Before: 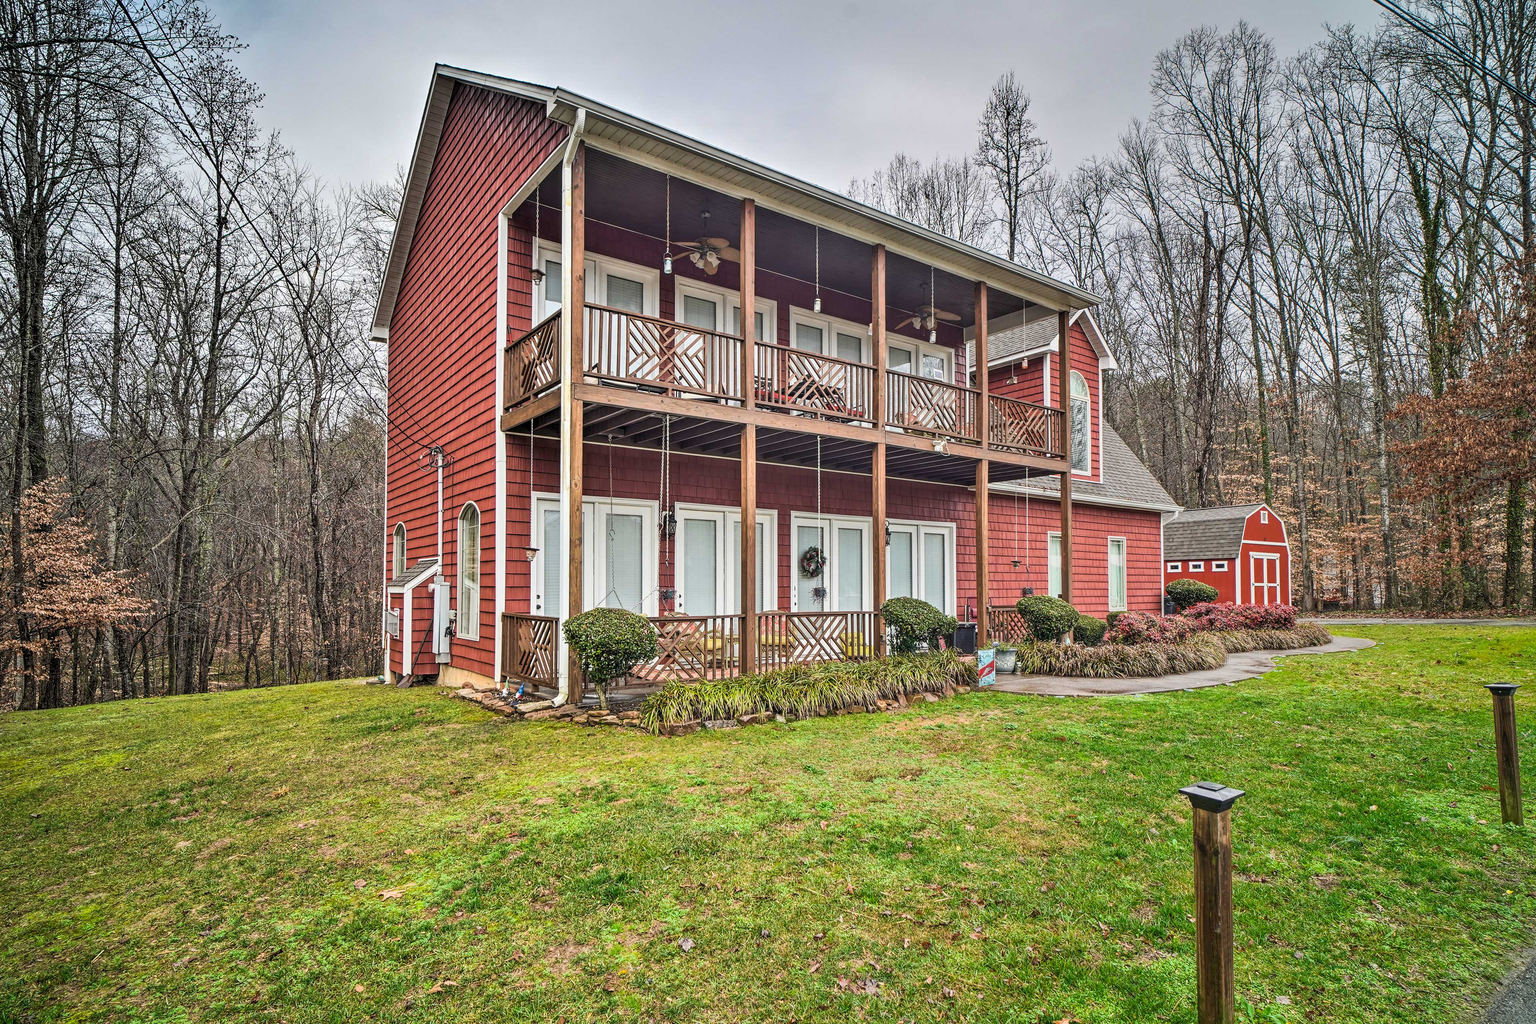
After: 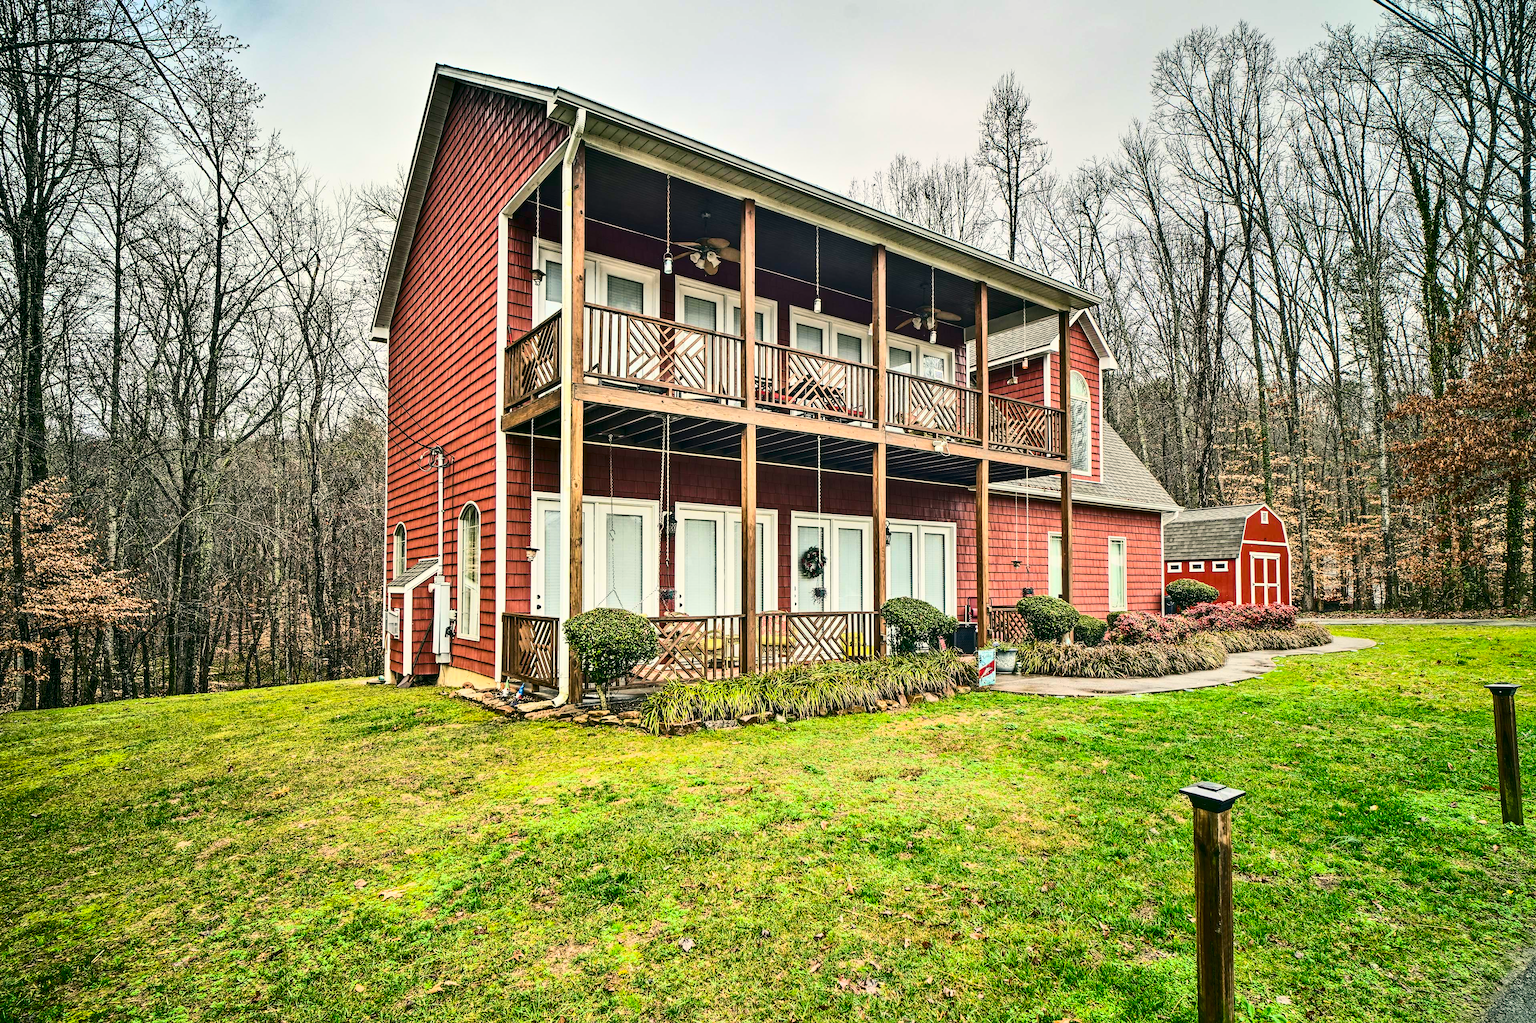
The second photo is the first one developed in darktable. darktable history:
color correction: highlights a* -0.493, highlights b* 9.54, shadows a* -9.5, shadows b* 0.416
contrast brightness saturation: contrast 0.4, brightness 0.052, saturation 0.247
